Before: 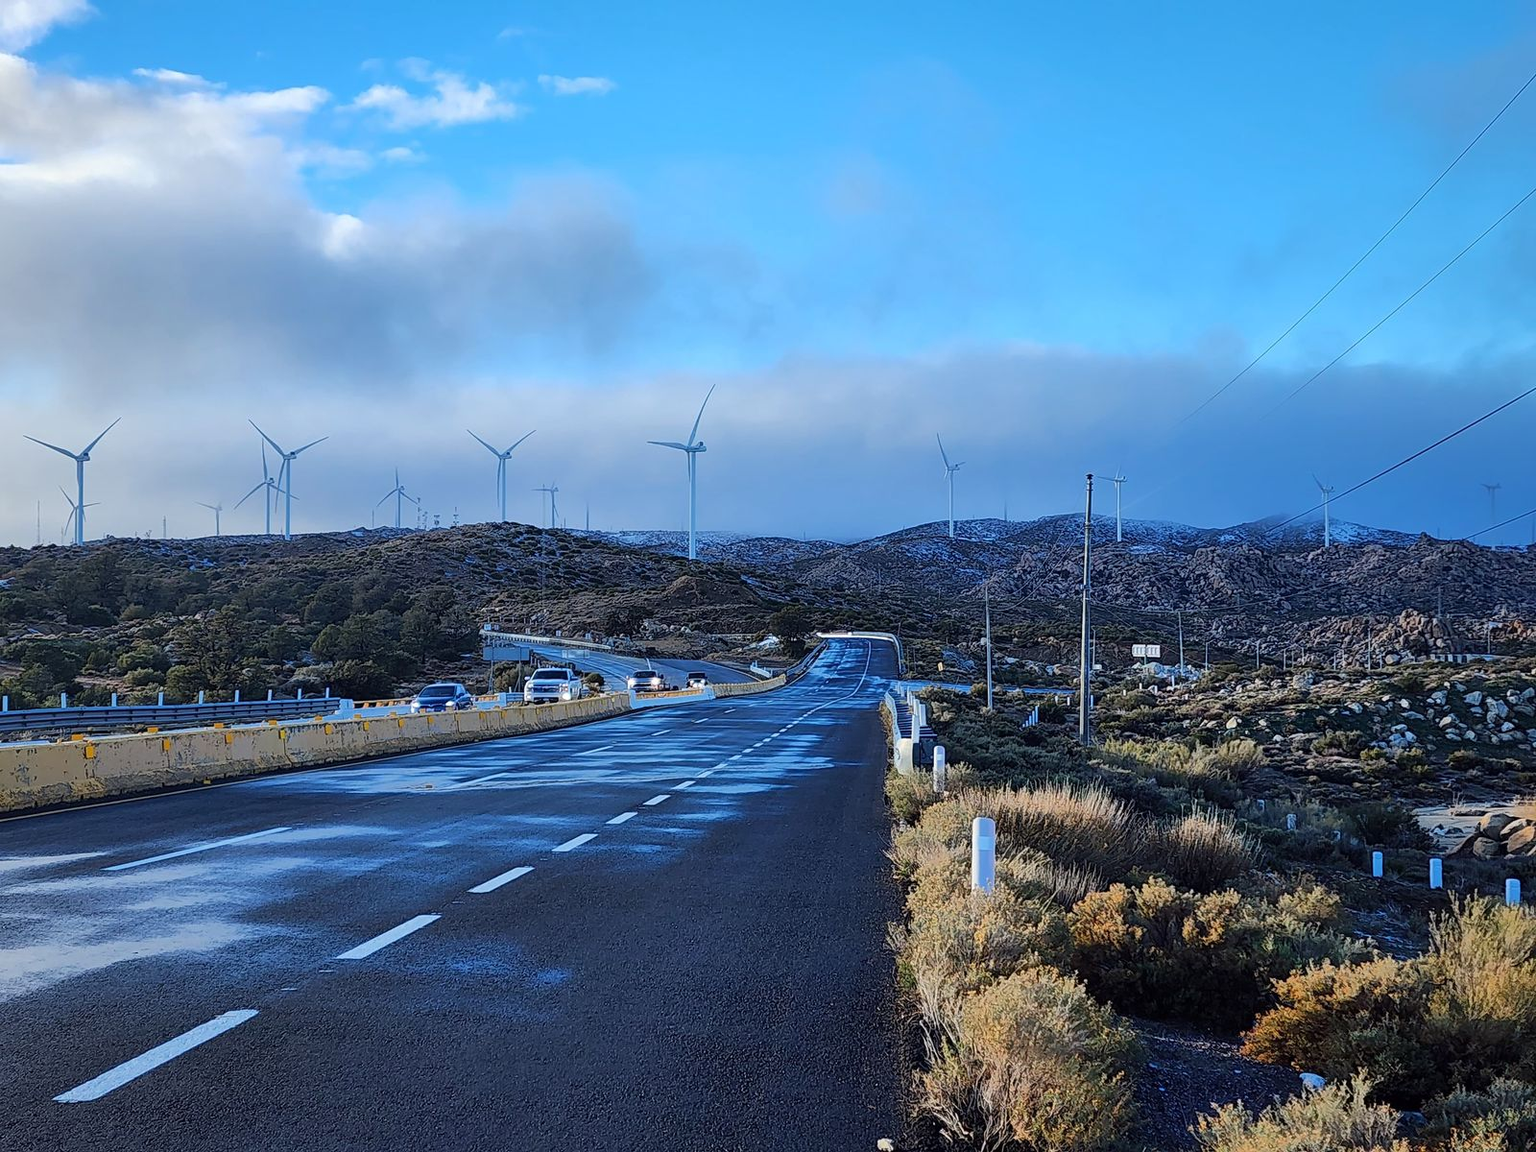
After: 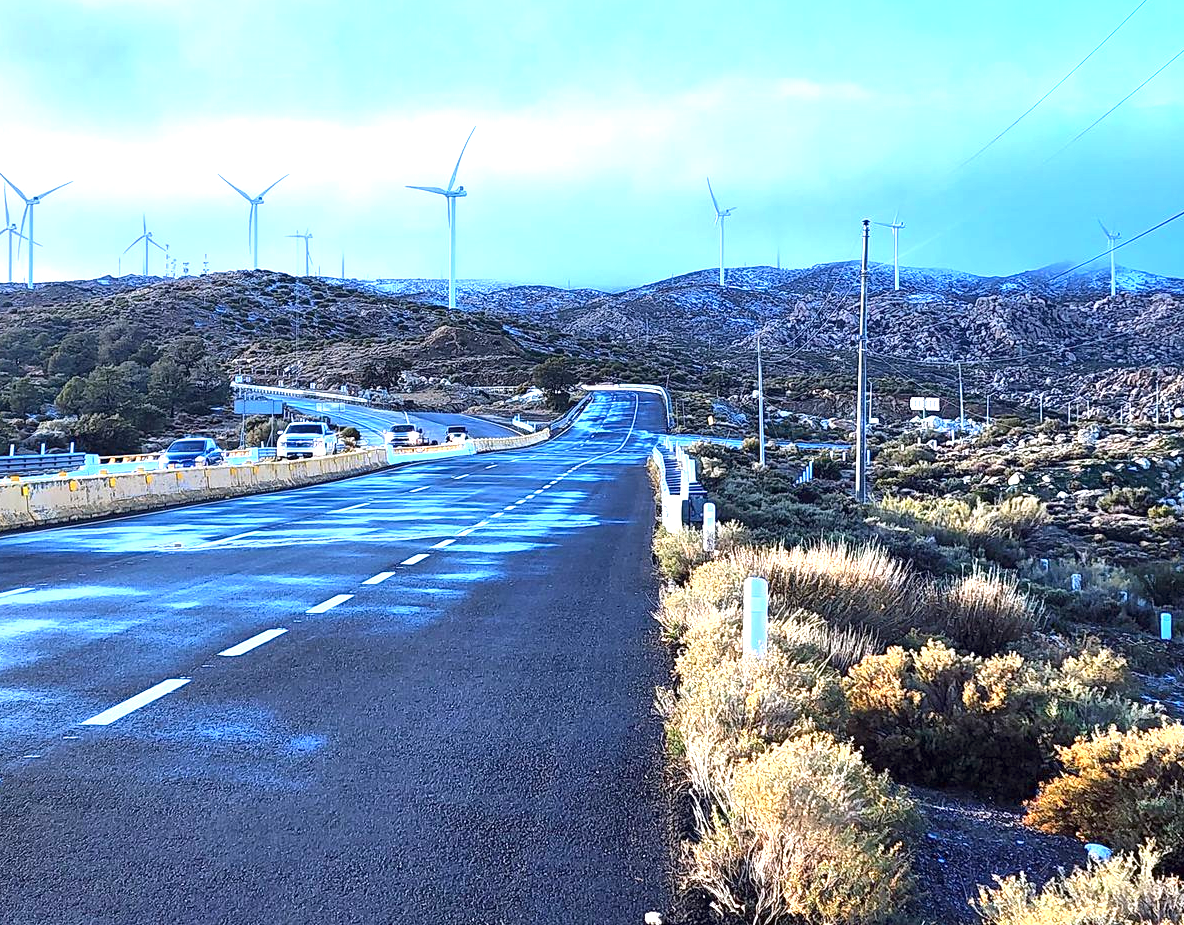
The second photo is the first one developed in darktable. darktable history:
crop: left 16.871%, top 22.857%, right 9.116%
local contrast: mode bilateral grid, contrast 20, coarseness 50, detail 120%, midtone range 0.2
white balance: red 1.004, blue 1.024
exposure: black level correction 0, exposure 1.55 EV, compensate exposure bias true, compensate highlight preservation false
